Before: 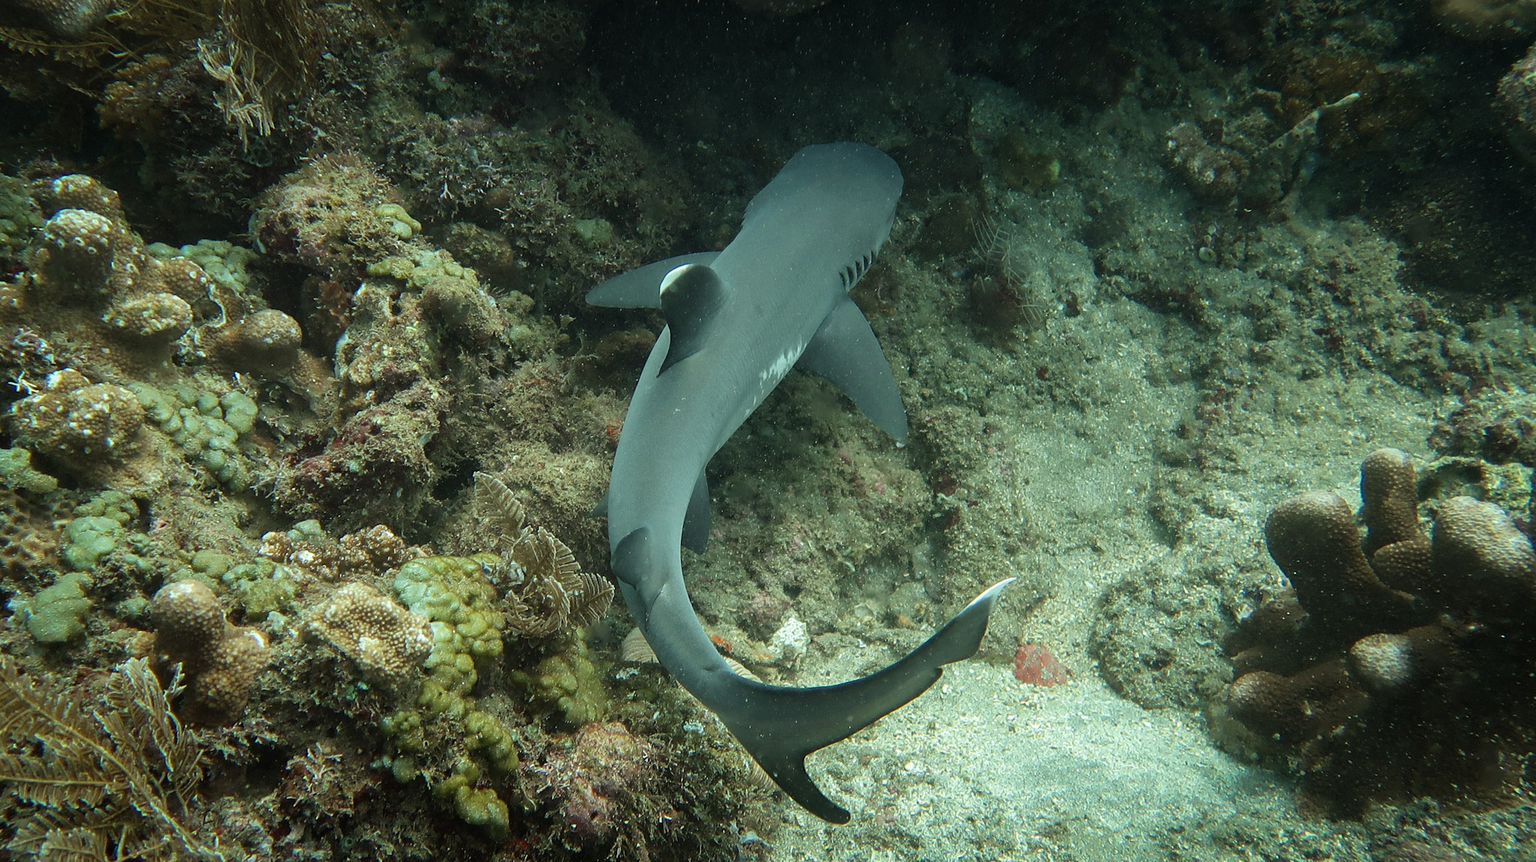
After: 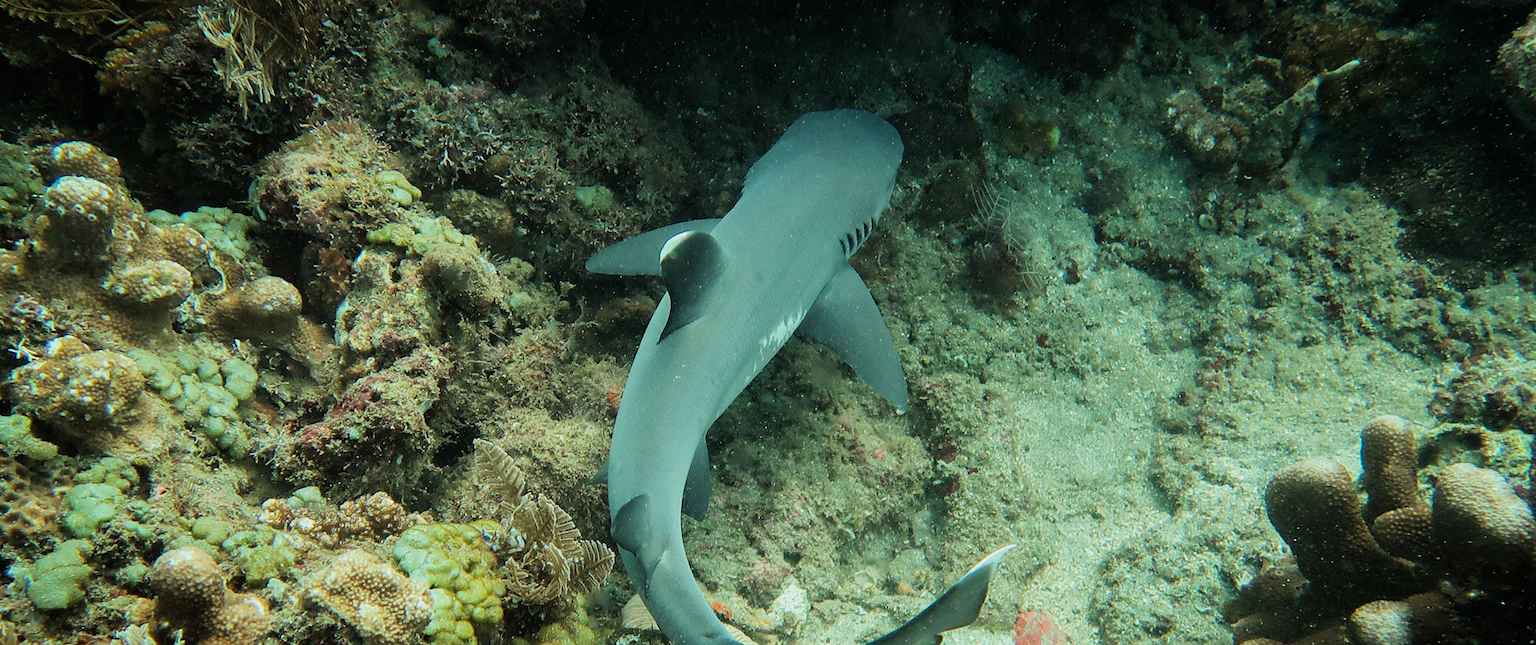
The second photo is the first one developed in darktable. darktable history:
exposure: black level correction 0, exposure 0.6 EV, compensate highlight preservation false
filmic rgb: black relative exposure -7.65 EV, white relative exposure 4.56 EV, hardness 3.61, contrast 1.106
crop: top 3.857%, bottom 21.132%
